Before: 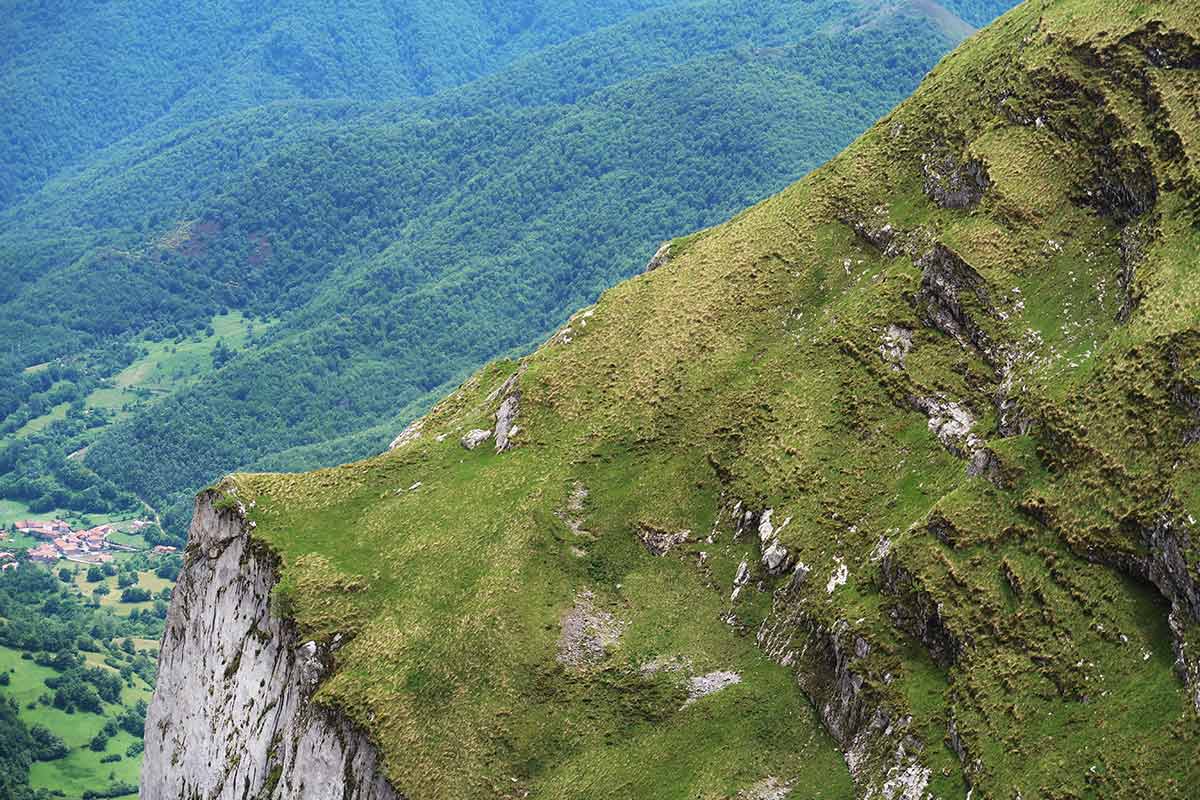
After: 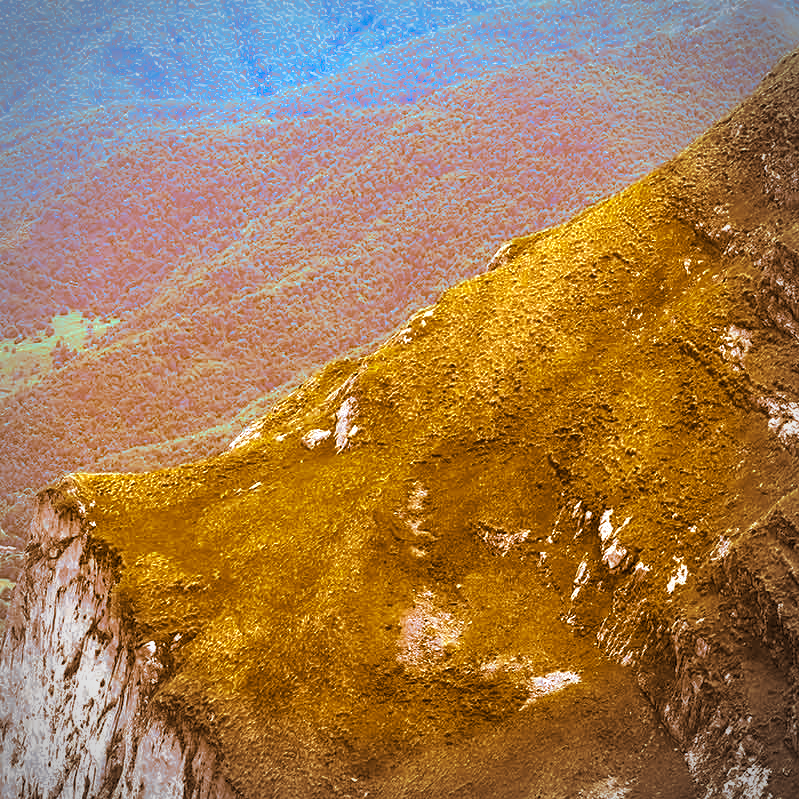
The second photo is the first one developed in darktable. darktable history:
crop and rotate: left 13.409%, right 19.924%
shadows and highlights: on, module defaults
exposure: black level correction 0, exposure 0.6 EV, compensate highlight preservation false
split-toning: shadows › hue 26°, shadows › saturation 0.92, highlights › hue 40°, highlights › saturation 0.92, balance -63, compress 0%
vignetting: on, module defaults
color balance rgb: perceptual saturation grading › global saturation 20%, global vibrance 20%
color contrast: green-magenta contrast 0.85, blue-yellow contrast 1.25, unbound 0
